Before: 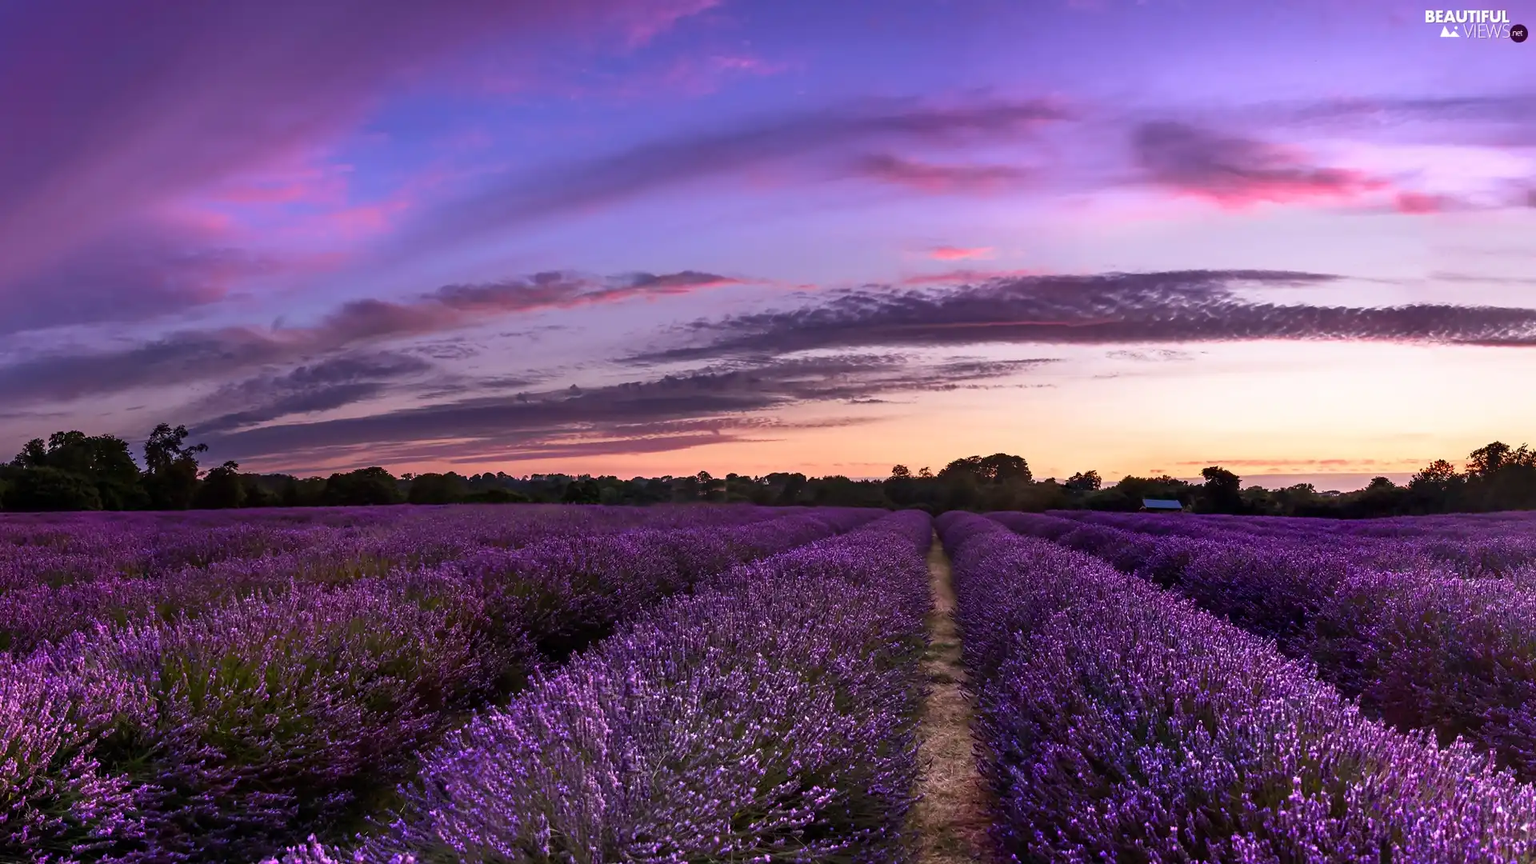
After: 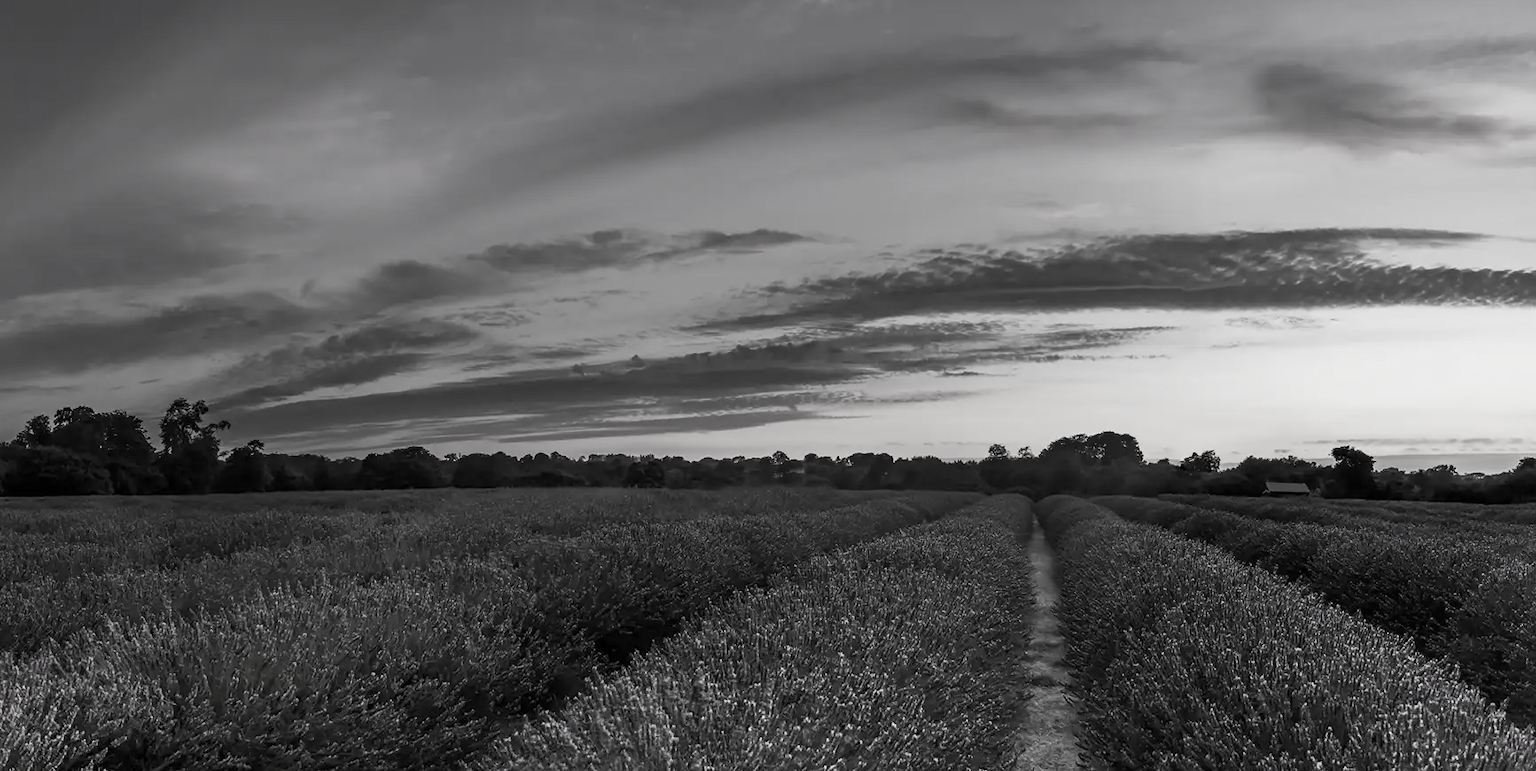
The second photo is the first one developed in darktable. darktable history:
contrast brightness saturation: saturation -0.983
crop: top 7.458%, right 9.722%, bottom 11.983%
color balance rgb: highlights gain › luminance 6.64%, highlights gain › chroma 1.977%, highlights gain › hue 87.76°, perceptual saturation grading › global saturation 25.37%, contrast -9.887%
